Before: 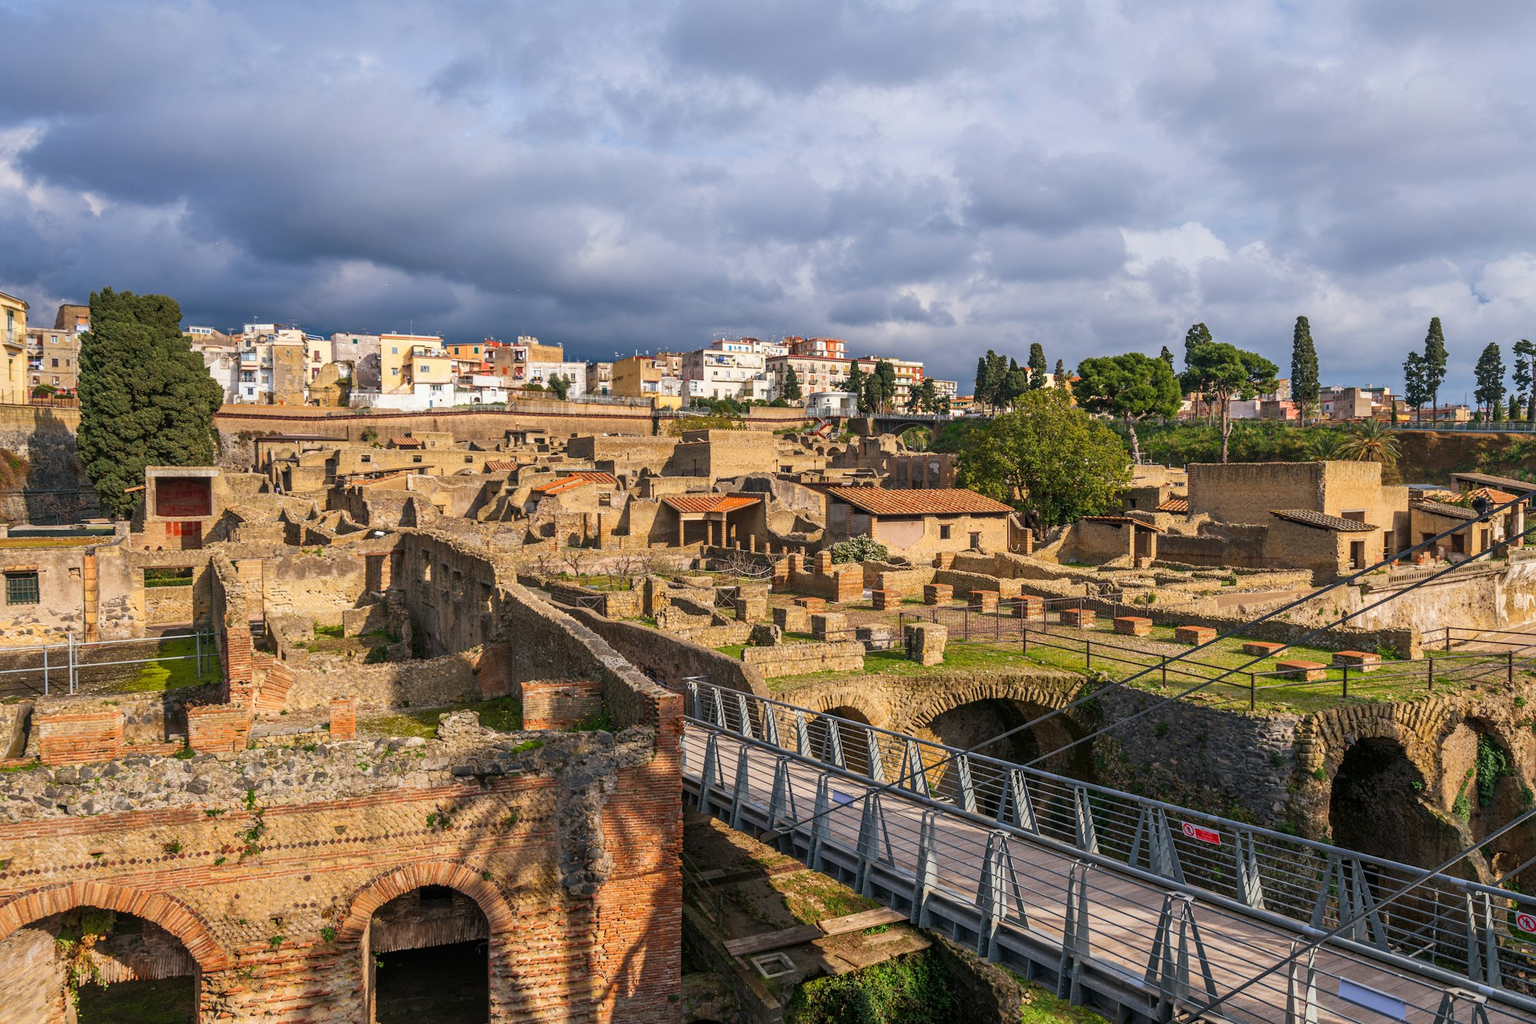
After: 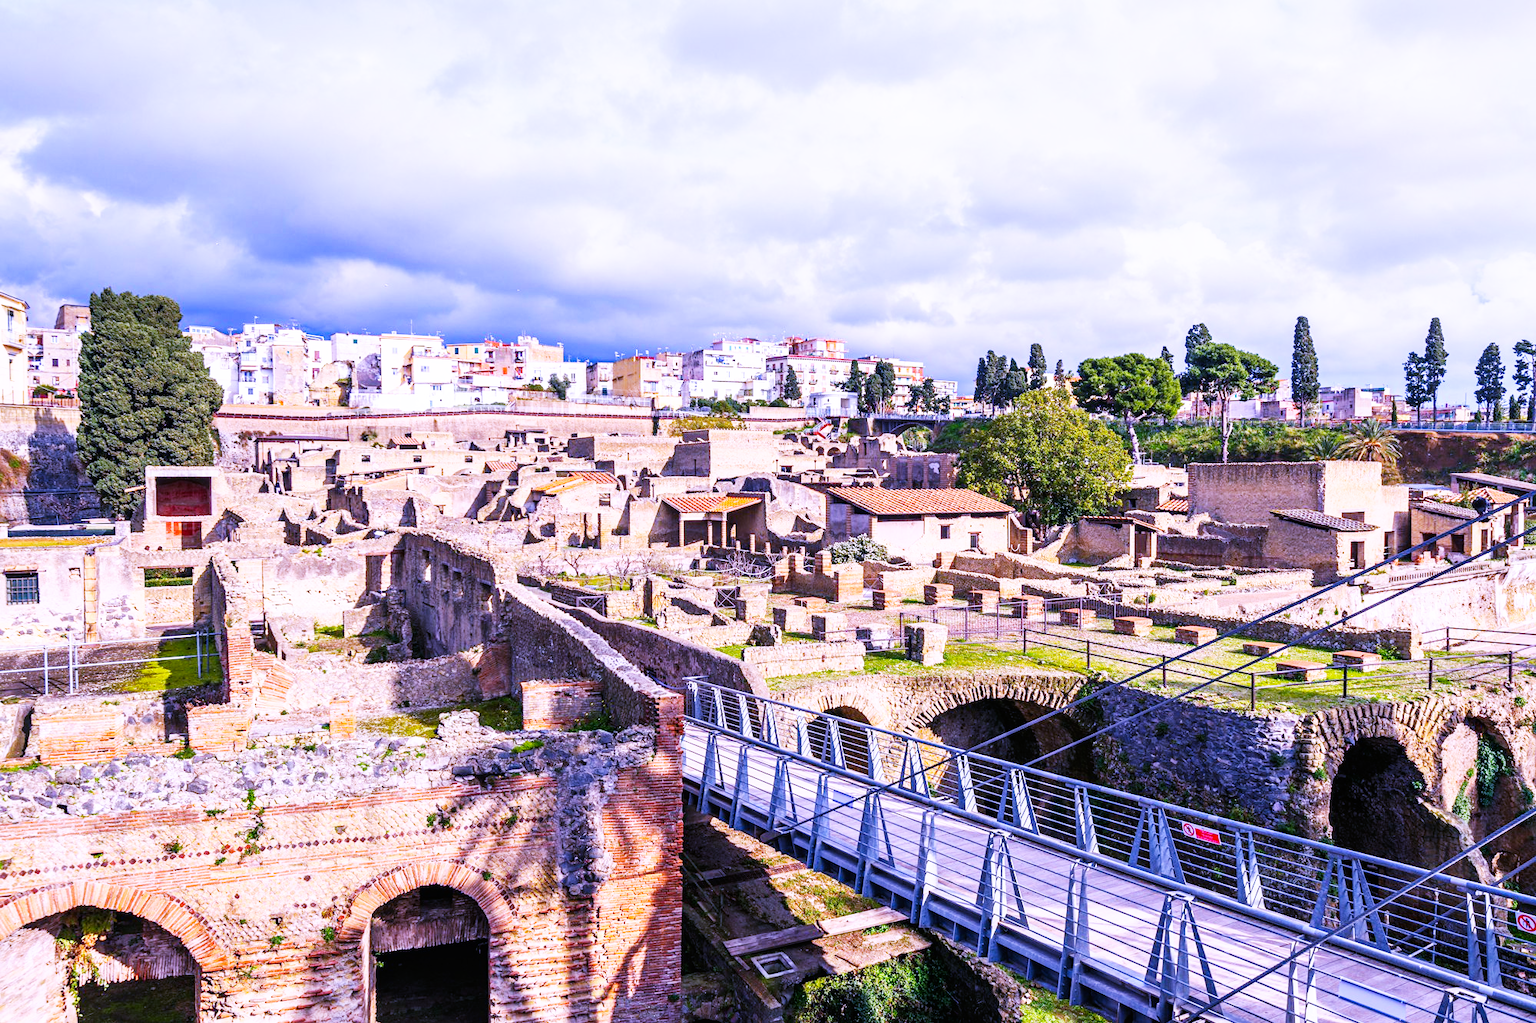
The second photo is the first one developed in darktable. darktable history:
base curve: curves: ch0 [(0, 0) (0.007, 0.004) (0.027, 0.03) (0.046, 0.07) (0.207, 0.54) (0.442, 0.872) (0.673, 0.972) (1, 1)], preserve colors none
white balance: red 0.98, blue 1.61
